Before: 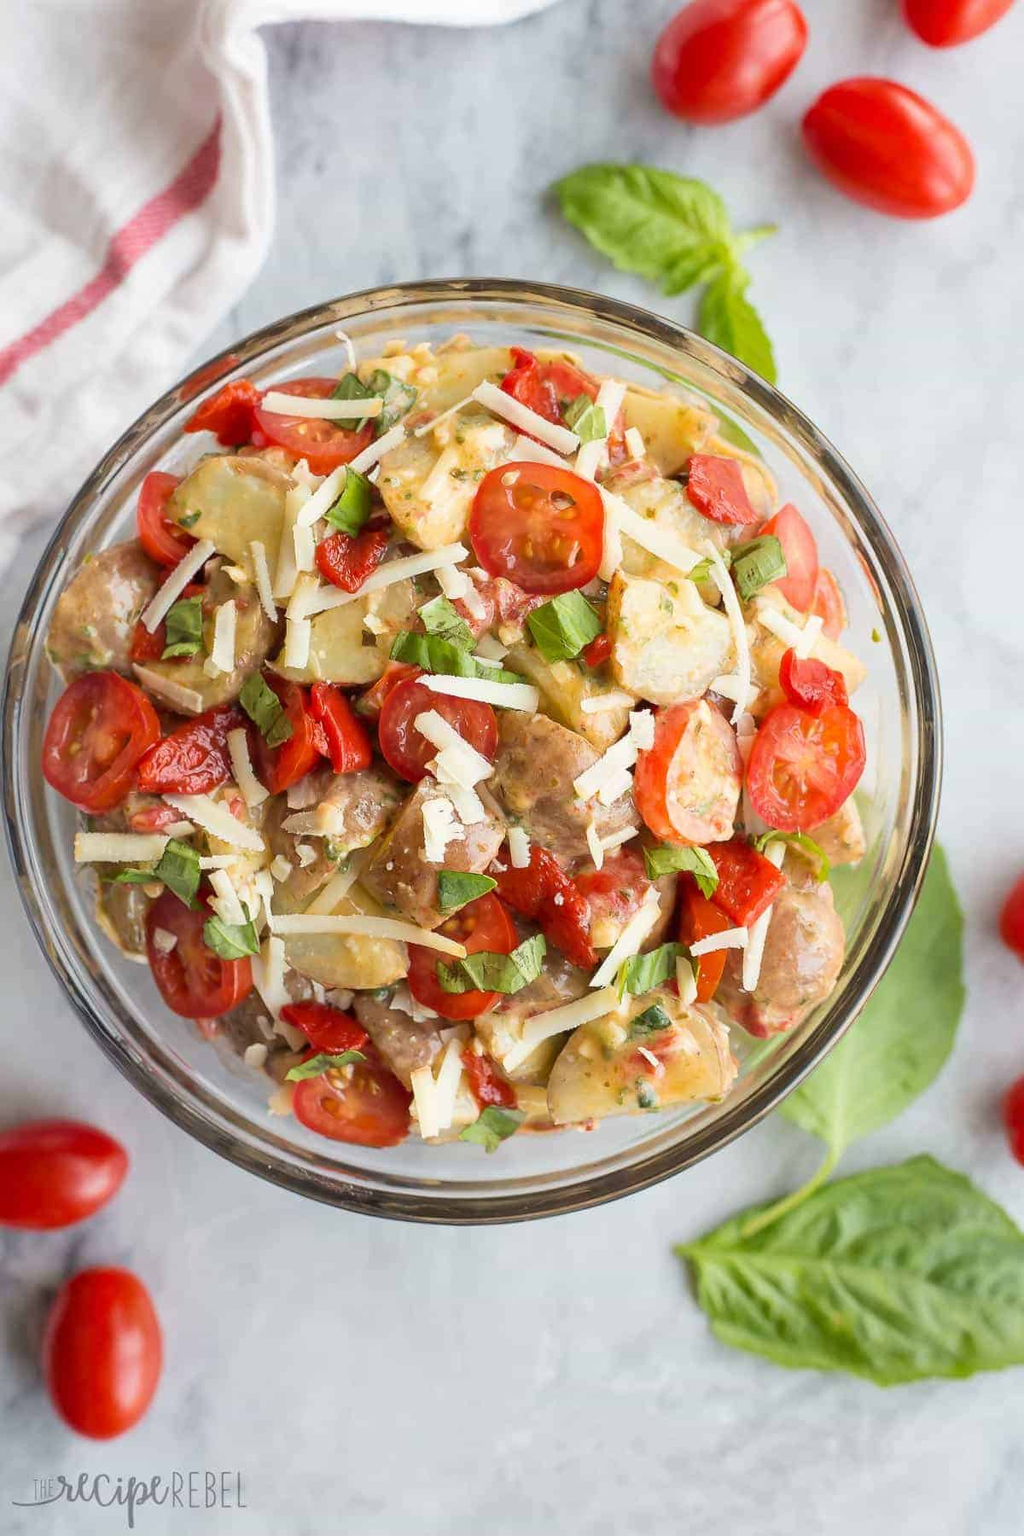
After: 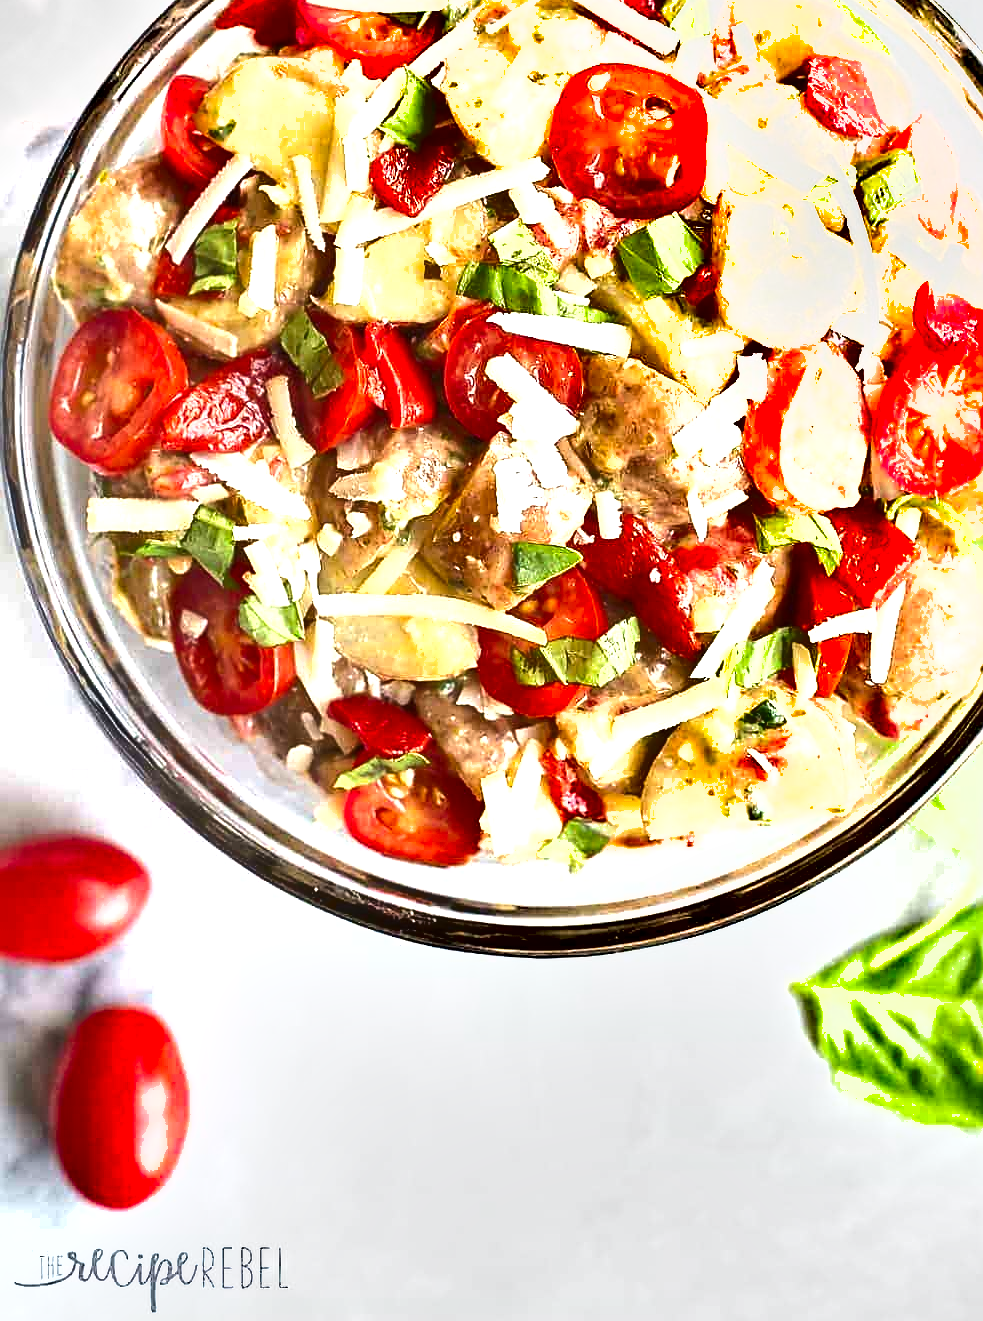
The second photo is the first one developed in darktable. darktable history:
crop: top 26.603%, right 18.002%
tone equalizer: edges refinement/feathering 500, mask exposure compensation -1.57 EV, preserve details no
exposure: black level correction -0.002, exposure 1.355 EV, compensate highlight preservation false
shadows and highlights: shadows 60.37, soften with gaussian
sharpen: on, module defaults
